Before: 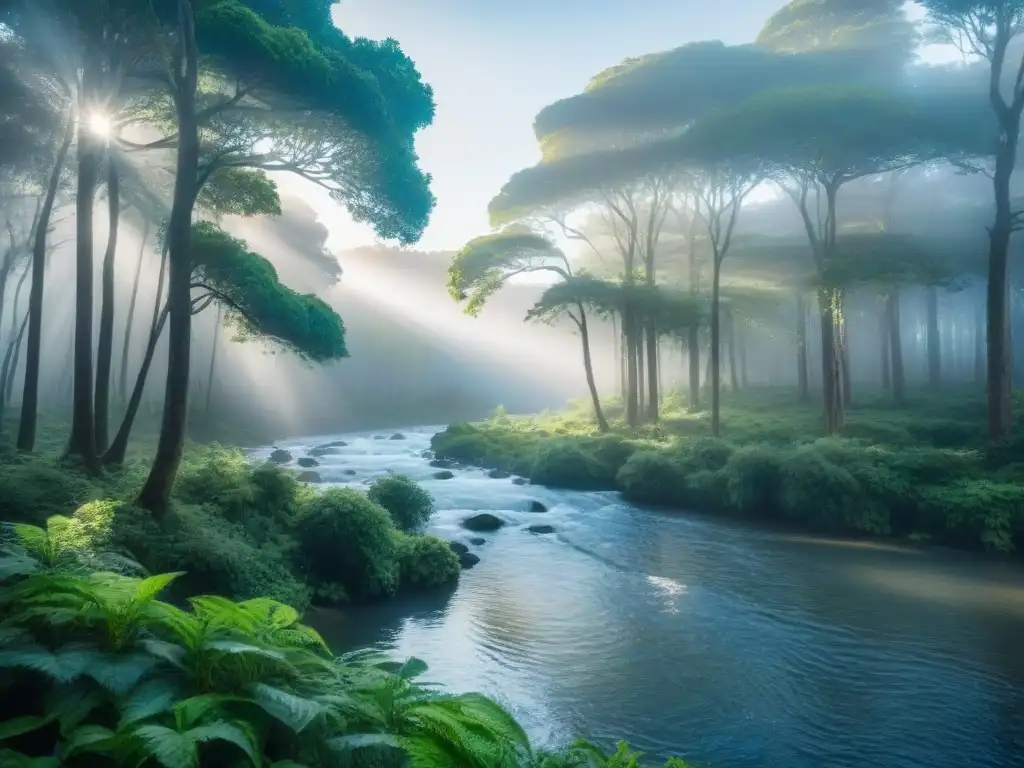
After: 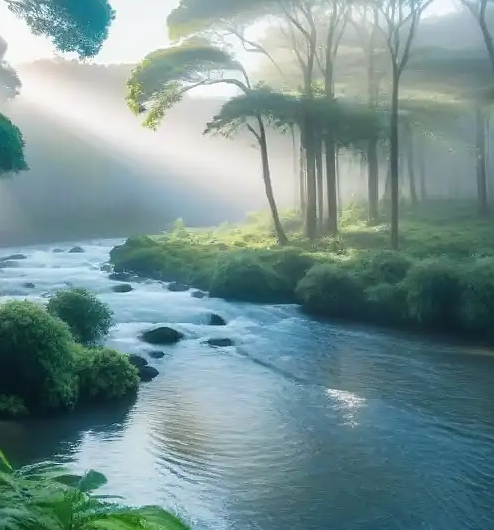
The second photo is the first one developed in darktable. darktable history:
sharpen: radius 0.97, amount 0.606
crop: left 31.384%, top 24.399%, right 20.317%, bottom 6.568%
